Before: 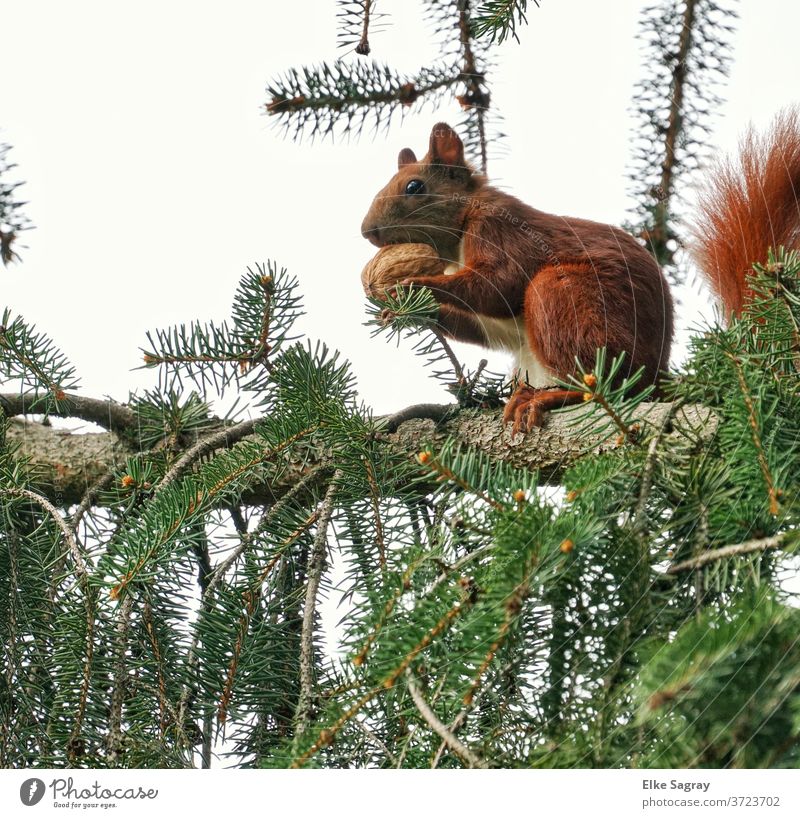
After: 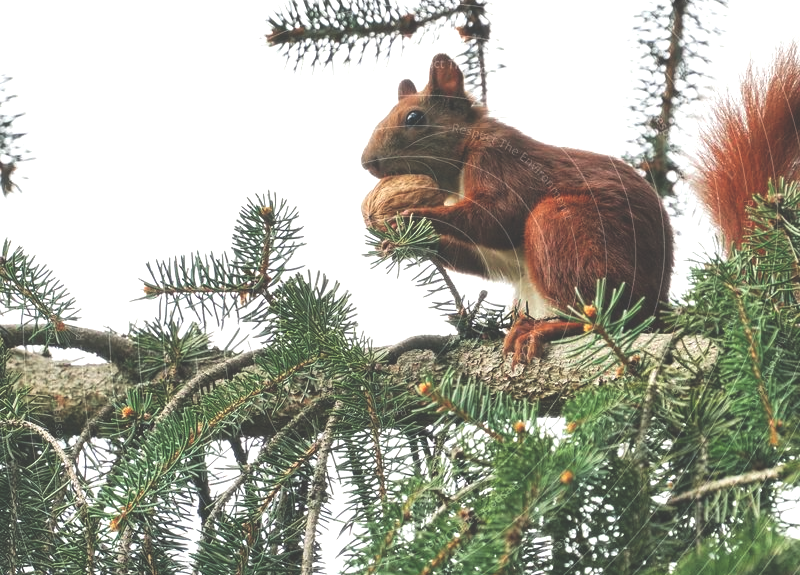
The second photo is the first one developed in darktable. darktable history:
crop and rotate: top 8.446%, bottom 21.165%
tone equalizer: -8 EV -0.417 EV, -7 EV -0.401 EV, -6 EV -0.294 EV, -5 EV -0.205 EV, -3 EV 0.232 EV, -2 EV 0.331 EV, -1 EV 0.365 EV, +0 EV 0.433 EV, edges refinement/feathering 500, mask exposure compensation -1.57 EV, preserve details guided filter
exposure: black level correction -0.041, exposure 0.061 EV, compensate exposure bias true, compensate highlight preservation false
